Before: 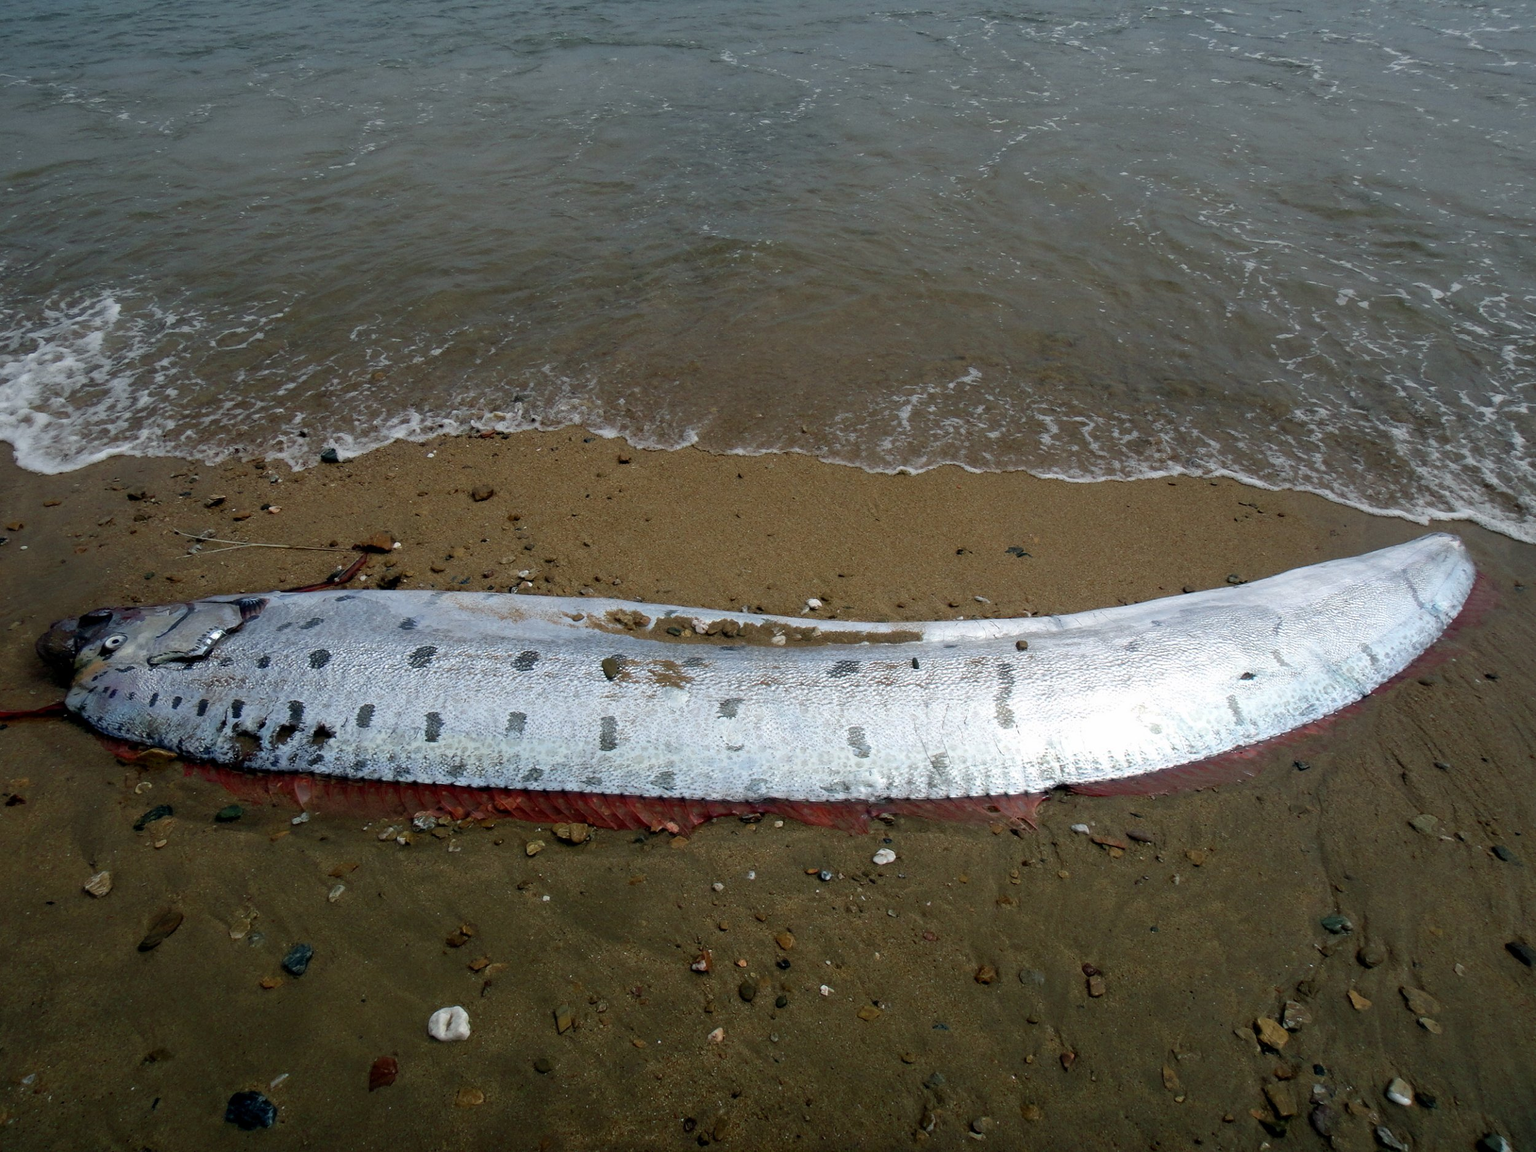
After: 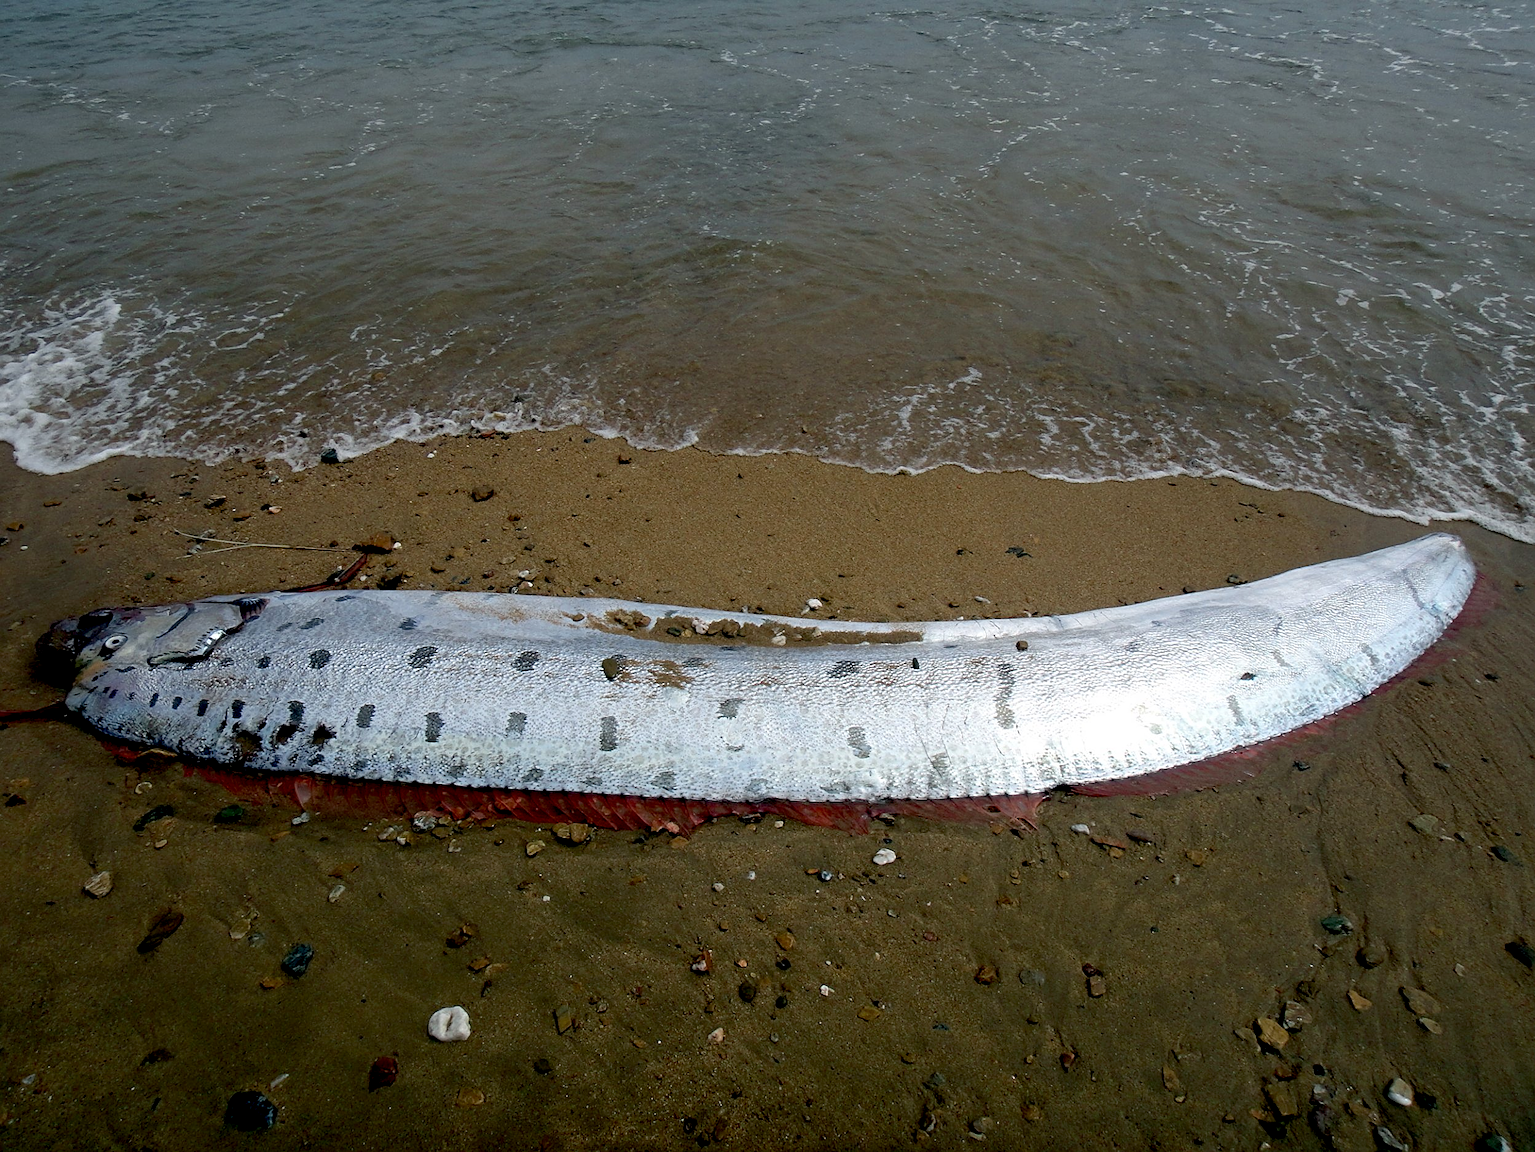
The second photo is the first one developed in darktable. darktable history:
sharpen: on, module defaults
tone equalizer: on, module defaults
exposure: black level correction 0.01, exposure 0.017 EV, compensate highlight preservation false
